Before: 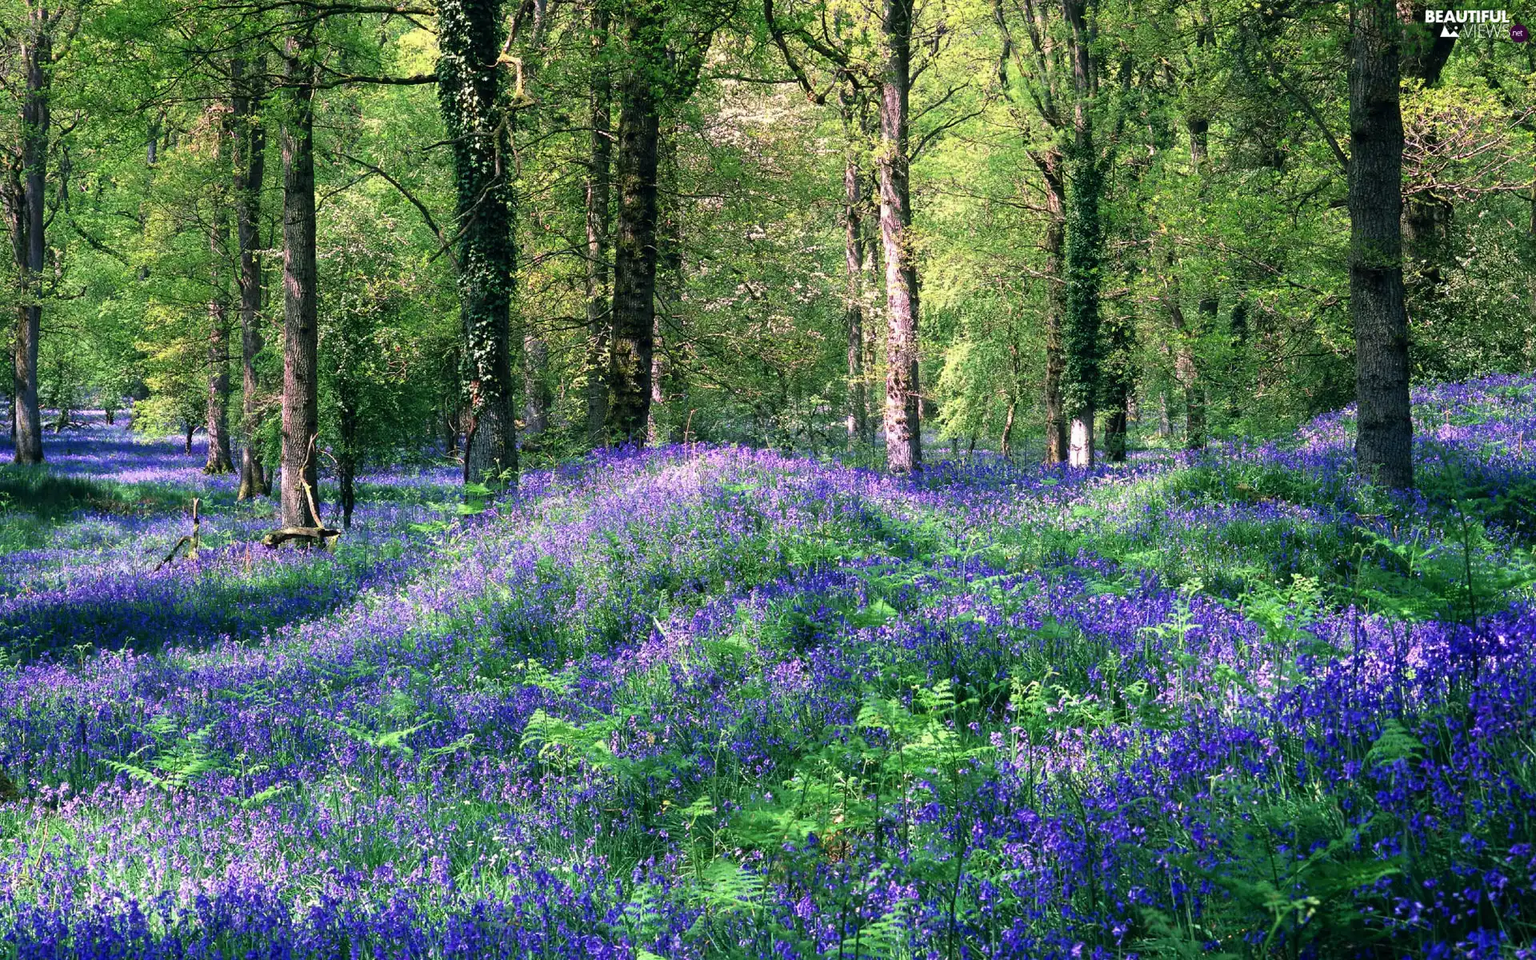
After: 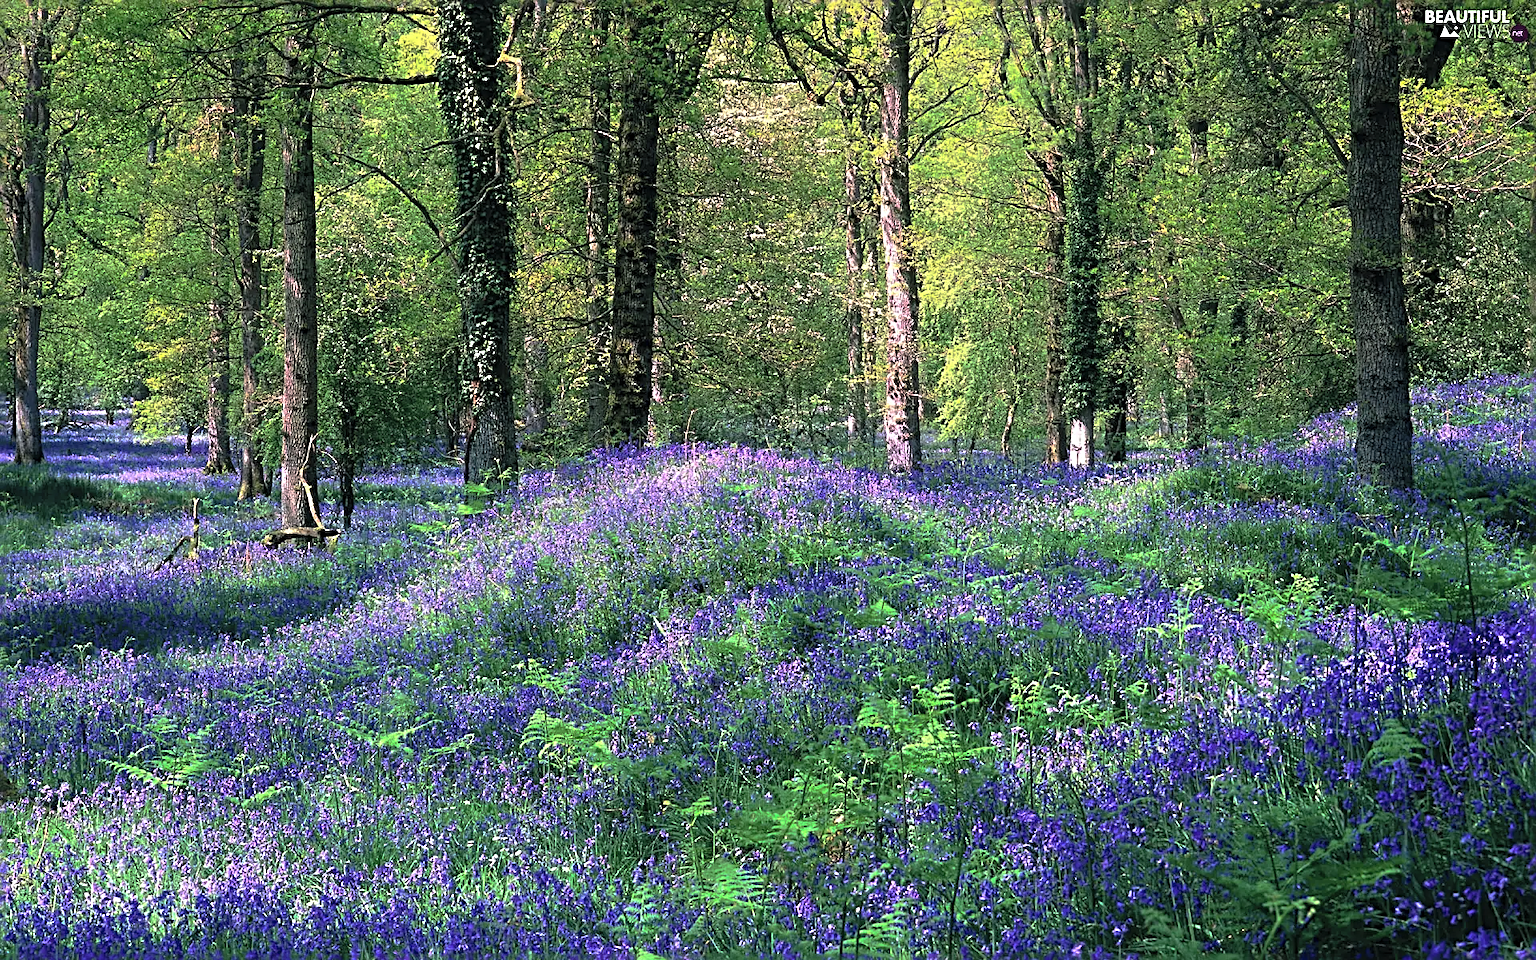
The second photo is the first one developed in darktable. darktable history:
contrast brightness saturation: brightness 0.147
base curve: curves: ch0 [(0, 0) (0.595, 0.418) (1, 1)], preserve colors none
sharpen: radius 3.02, amount 0.764
